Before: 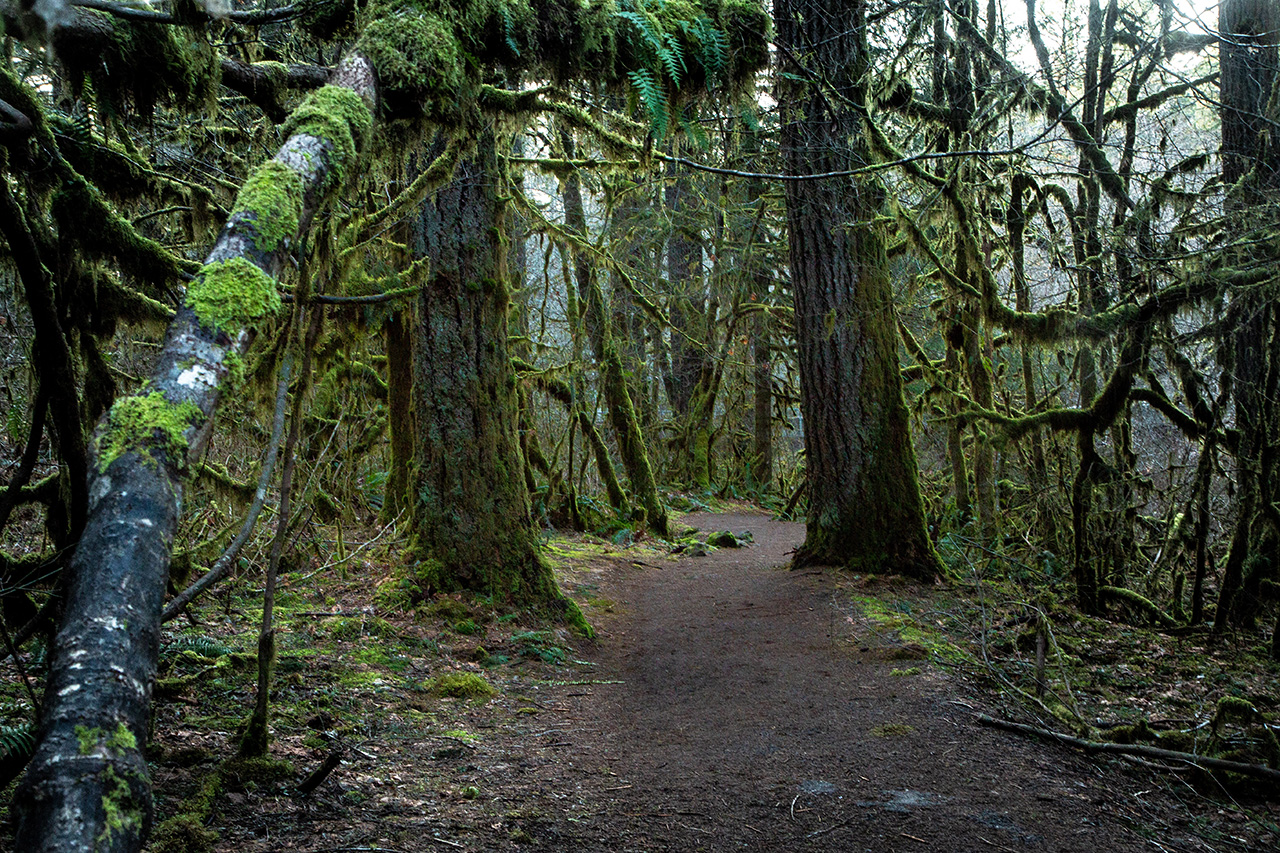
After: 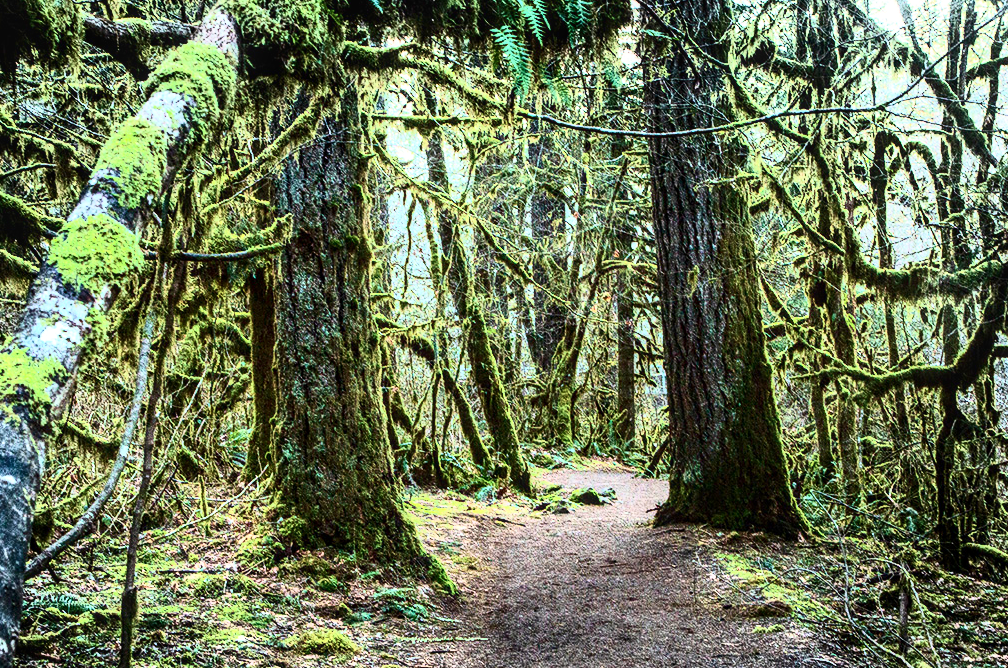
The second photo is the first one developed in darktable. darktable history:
contrast brightness saturation: contrast 0.288
velvia: on, module defaults
crop and rotate: left 10.78%, top 5.073%, right 10.457%, bottom 16.608%
tone equalizer: edges refinement/feathering 500, mask exposure compensation -1.57 EV, preserve details no
tone curve: curves: ch0 [(0, 0) (0.003, 0.003) (0.011, 0.013) (0.025, 0.029) (0.044, 0.052) (0.069, 0.081) (0.1, 0.116) (0.136, 0.158) (0.177, 0.207) (0.224, 0.268) (0.277, 0.373) (0.335, 0.465) (0.399, 0.565) (0.468, 0.674) (0.543, 0.79) (0.623, 0.853) (0.709, 0.918) (0.801, 0.956) (0.898, 0.977) (1, 1)], color space Lab, independent channels, preserve colors none
local contrast: on, module defaults
exposure: exposure 0.942 EV, compensate highlight preservation false
